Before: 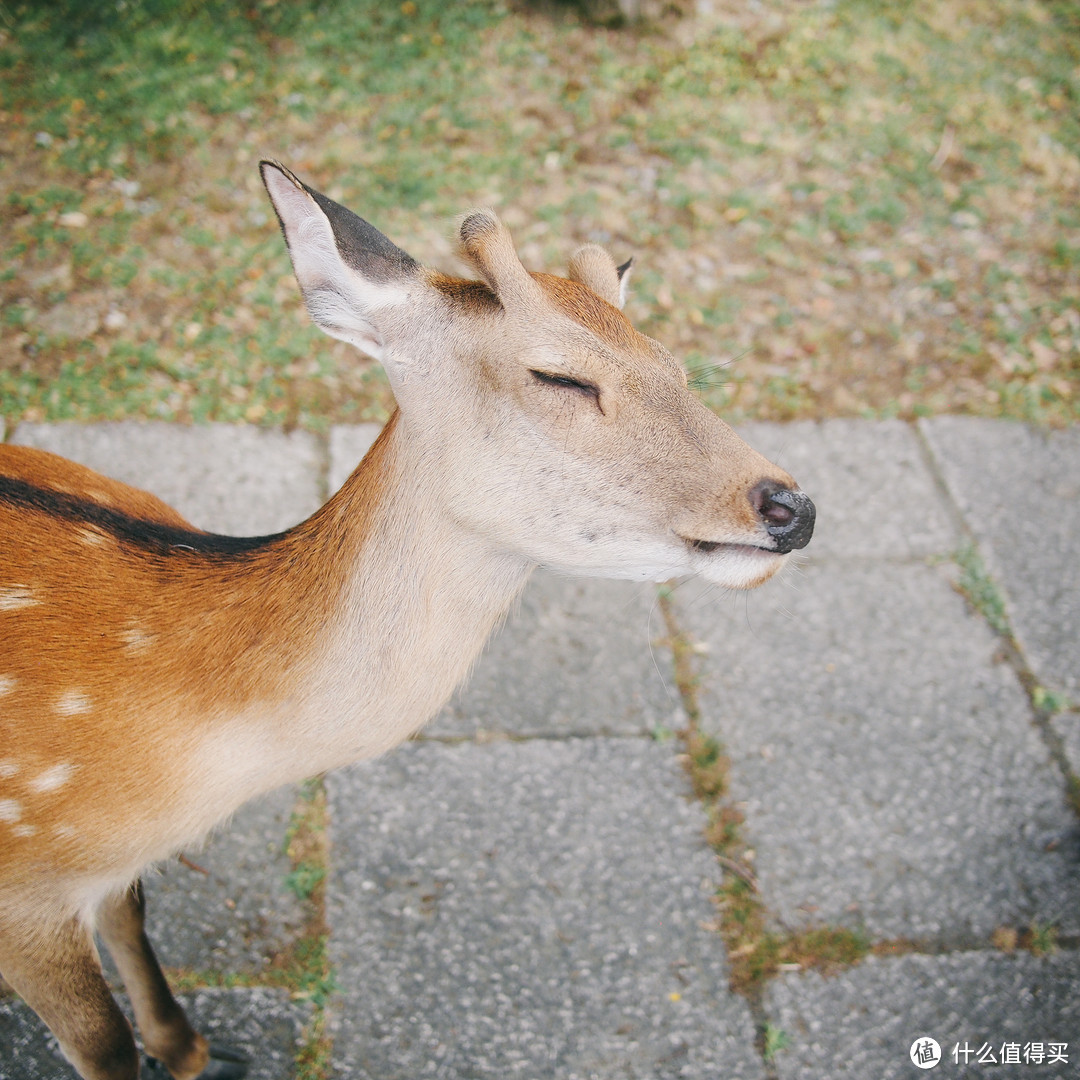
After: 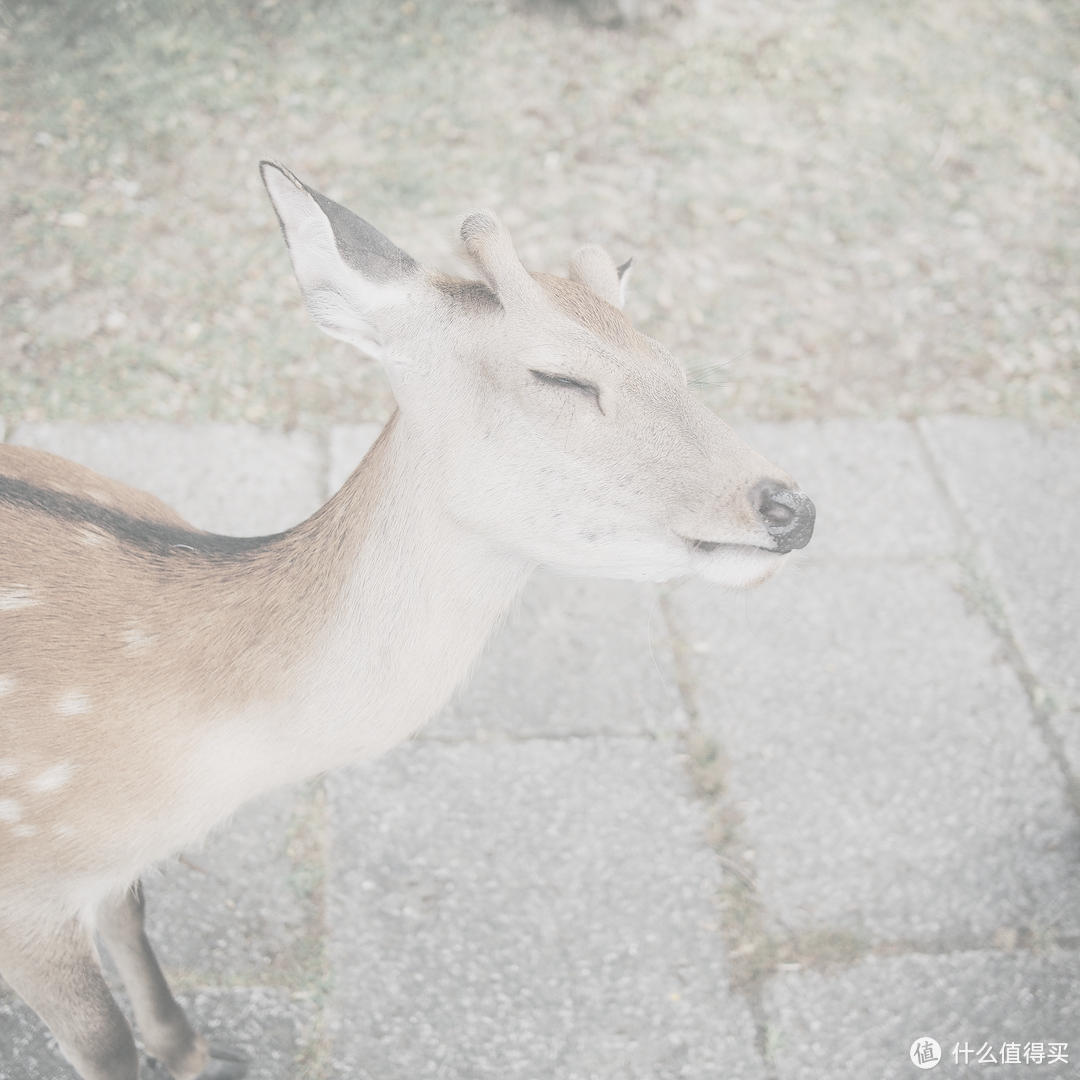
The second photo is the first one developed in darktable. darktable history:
contrast brightness saturation: contrast -0.332, brightness 0.741, saturation -0.794
local contrast: detail 130%
